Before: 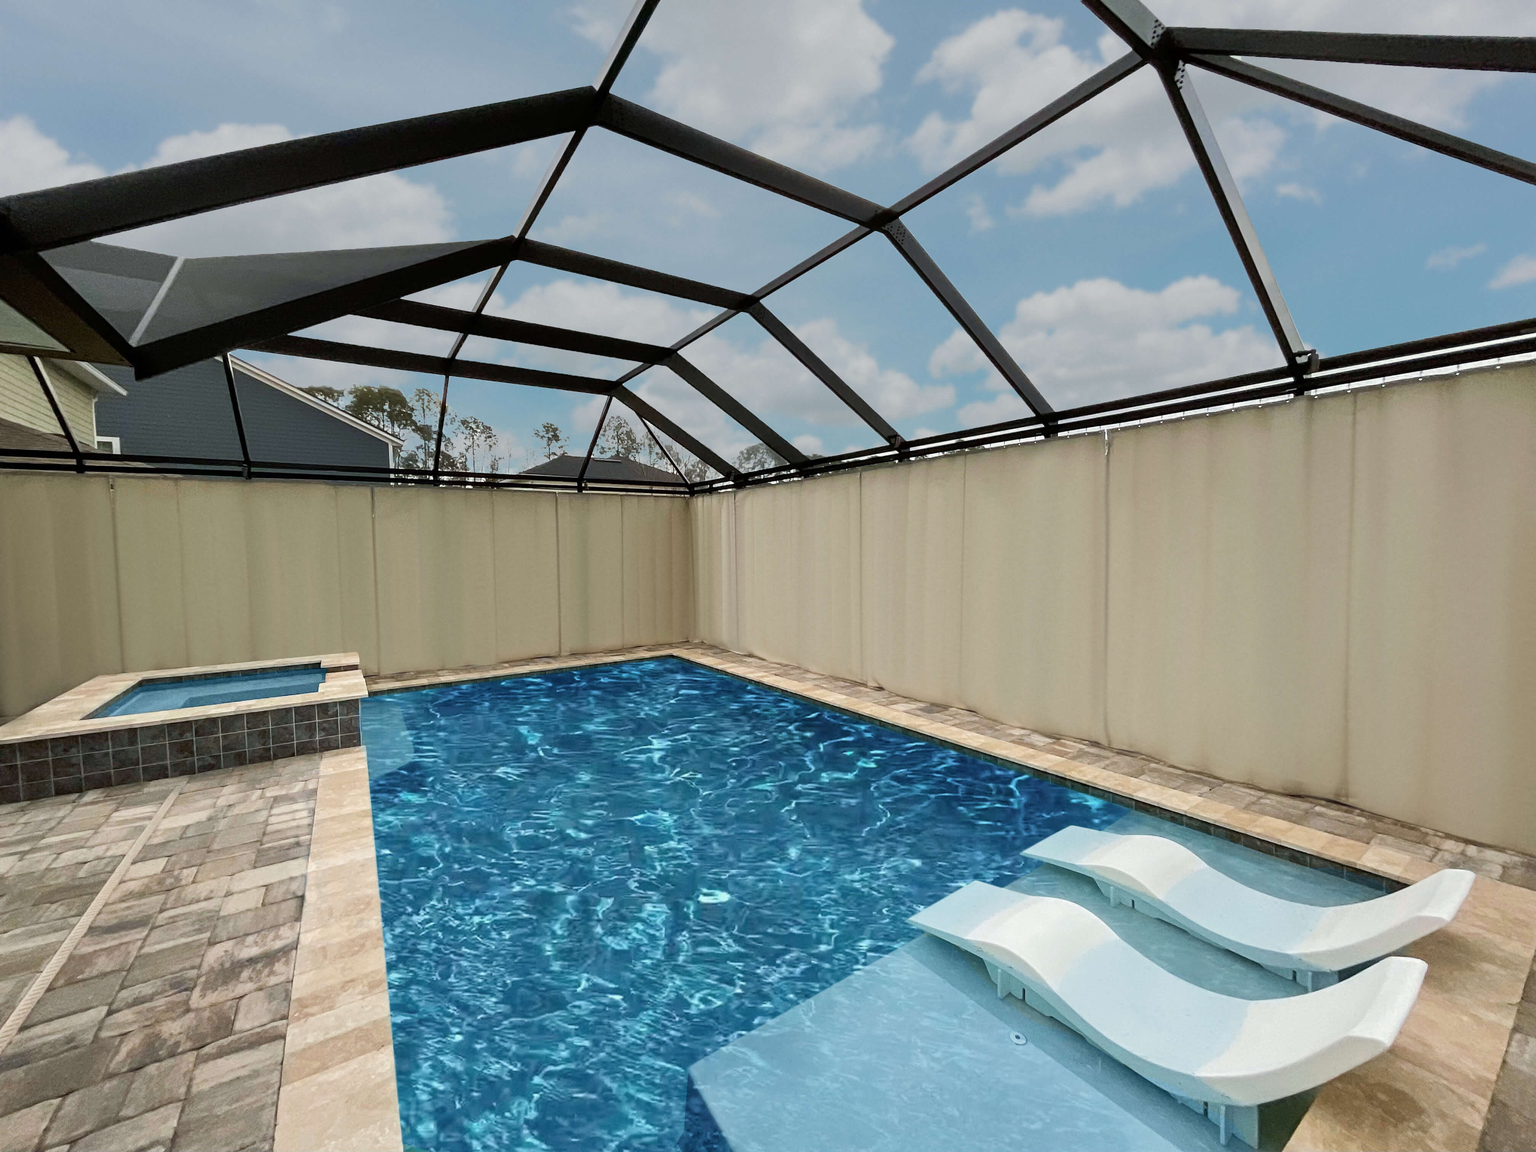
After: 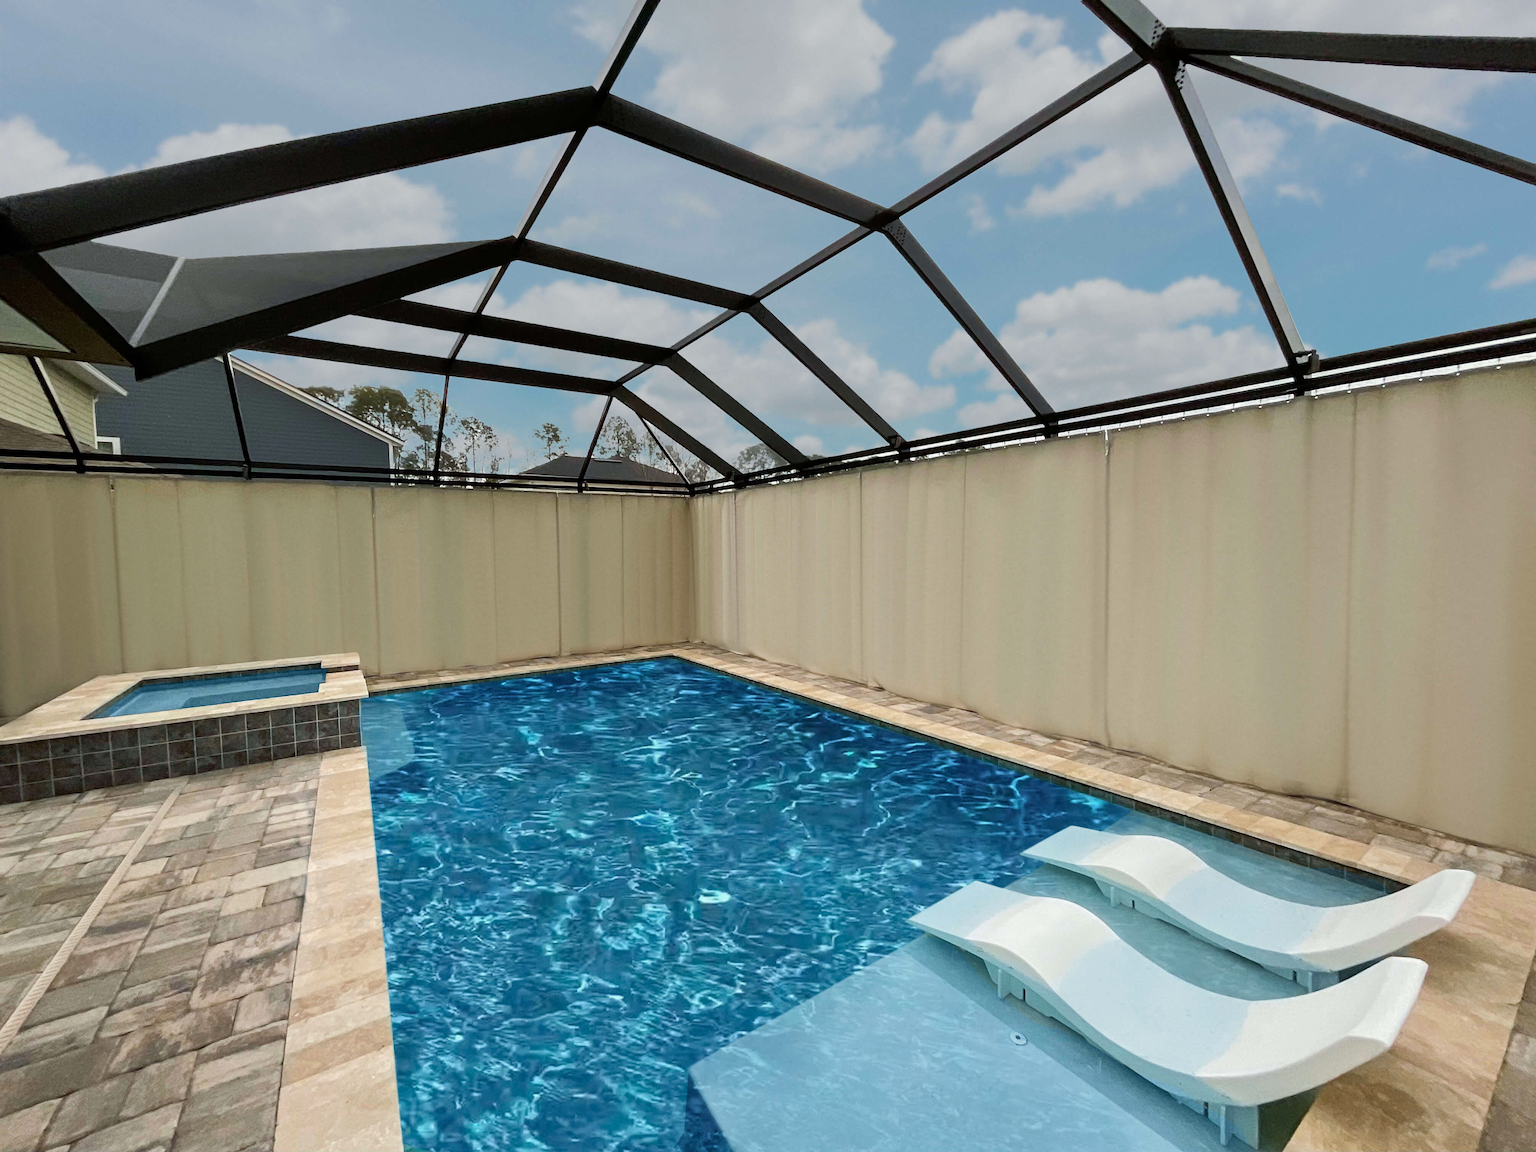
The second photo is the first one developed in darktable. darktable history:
color balance rgb: perceptual saturation grading › global saturation 9.597%
